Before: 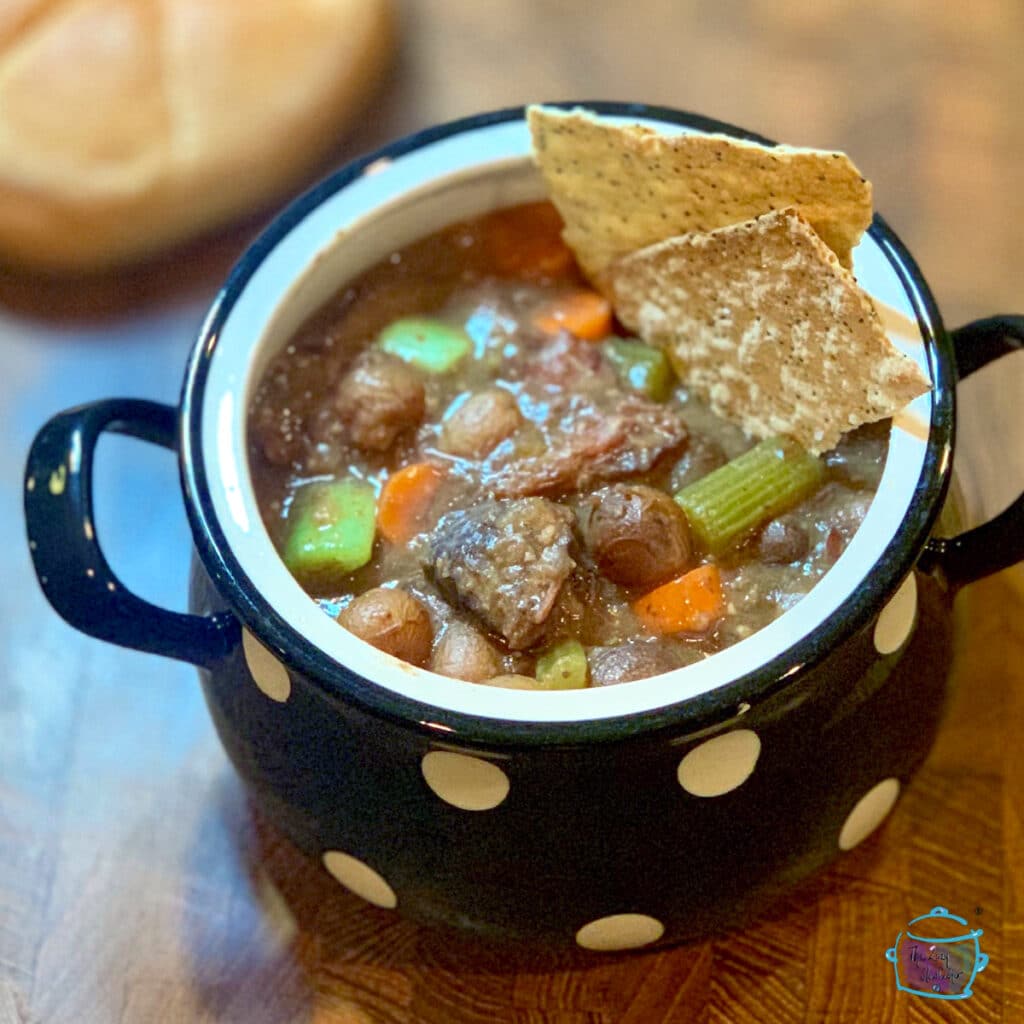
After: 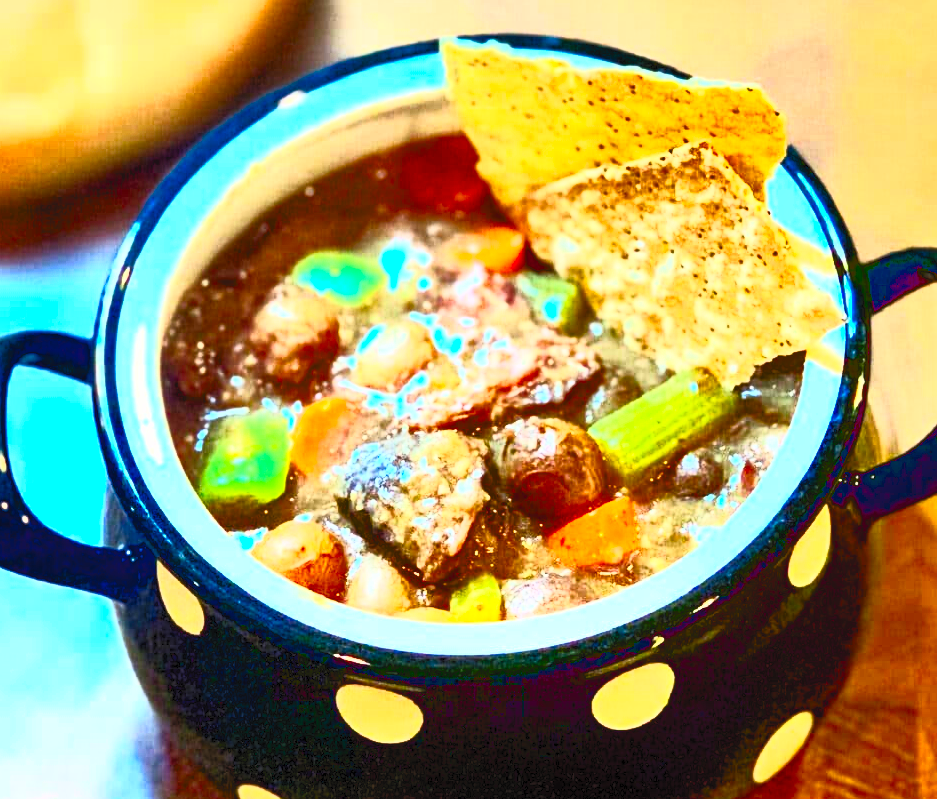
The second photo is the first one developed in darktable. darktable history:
crop: left 8.461%, top 6.623%, bottom 15.347%
contrast equalizer: octaves 7, y [[0.6 ×6], [0.55 ×6], [0 ×6], [0 ×6], [0 ×6]]
contrast brightness saturation: contrast 0.987, brightness 0.989, saturation 0.986
filmic rgb: middle gray luminance 18.29%, black relative exposure -10.51 EV, white relative exposure 3.41 EV, target black luminance 0%, hardness 6.03, latitude 98.97%, contrast 0.844, shadows ↔ highlights balance 0.648%, color science v5 (2021), contrast in shadows safe, contrast in highlights safe
